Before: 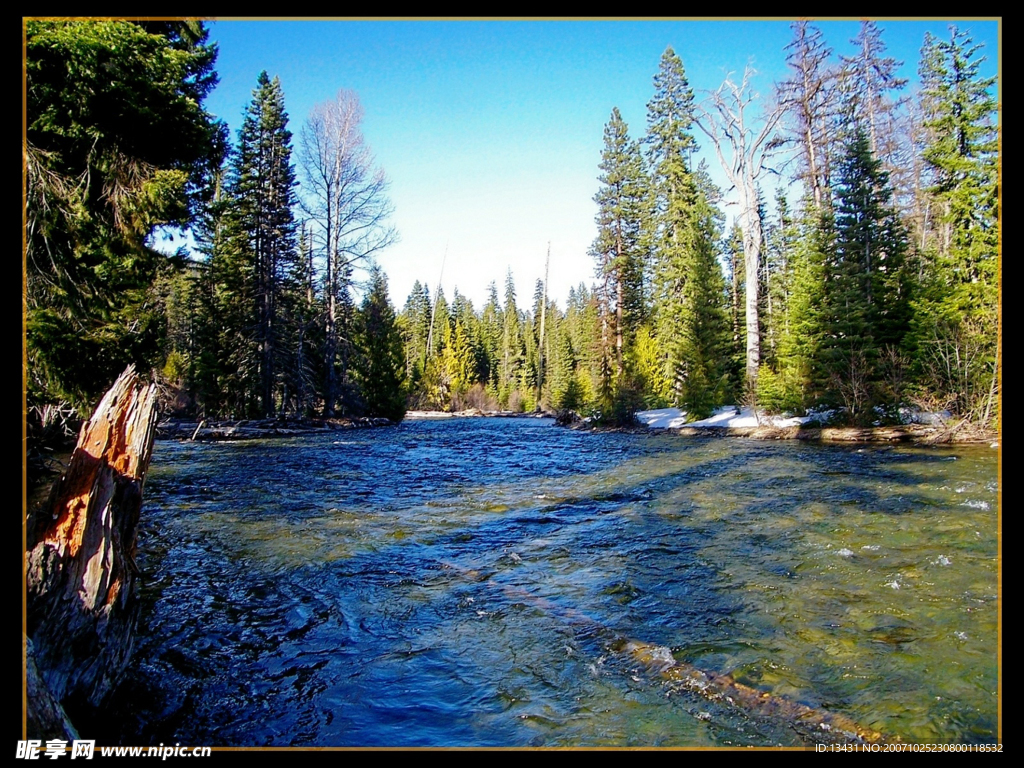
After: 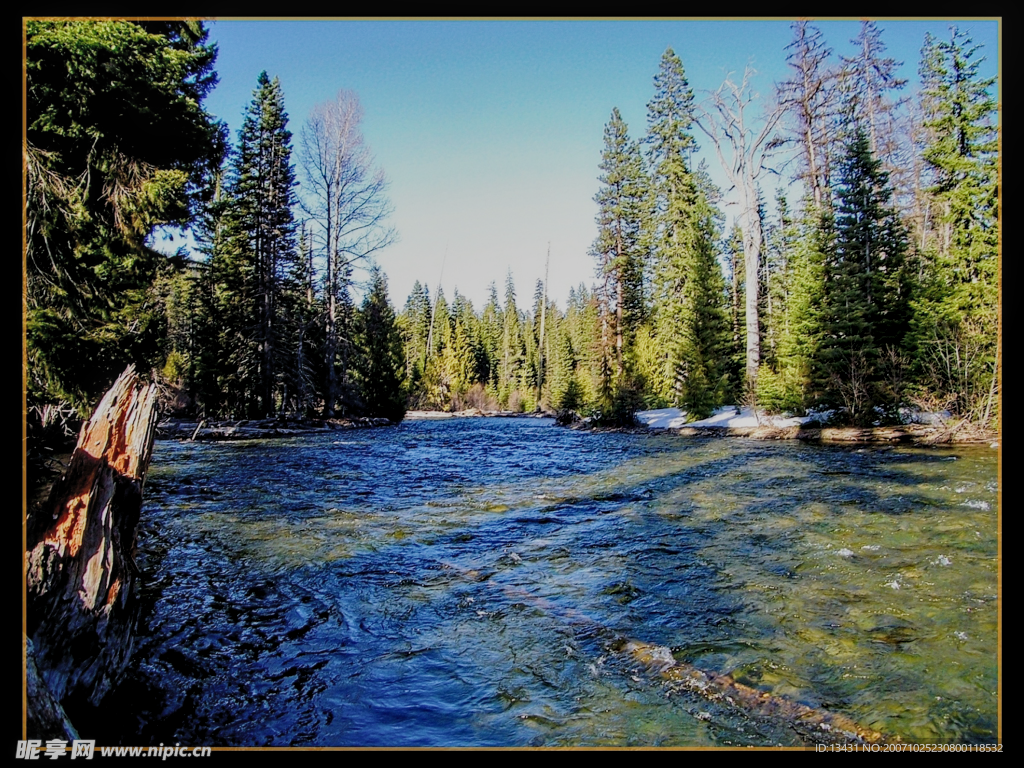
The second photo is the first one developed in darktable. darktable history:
local contrast: on, module defaults
filmic rgb: black relative exposure -7.65 EV, white relative exposure 4.56 EV, threshold 2.96 EV, hardness 3.61, color science v5 (2021), contrast in shadows safe, contrast in highlights safe, enable highlight reconstruction true
